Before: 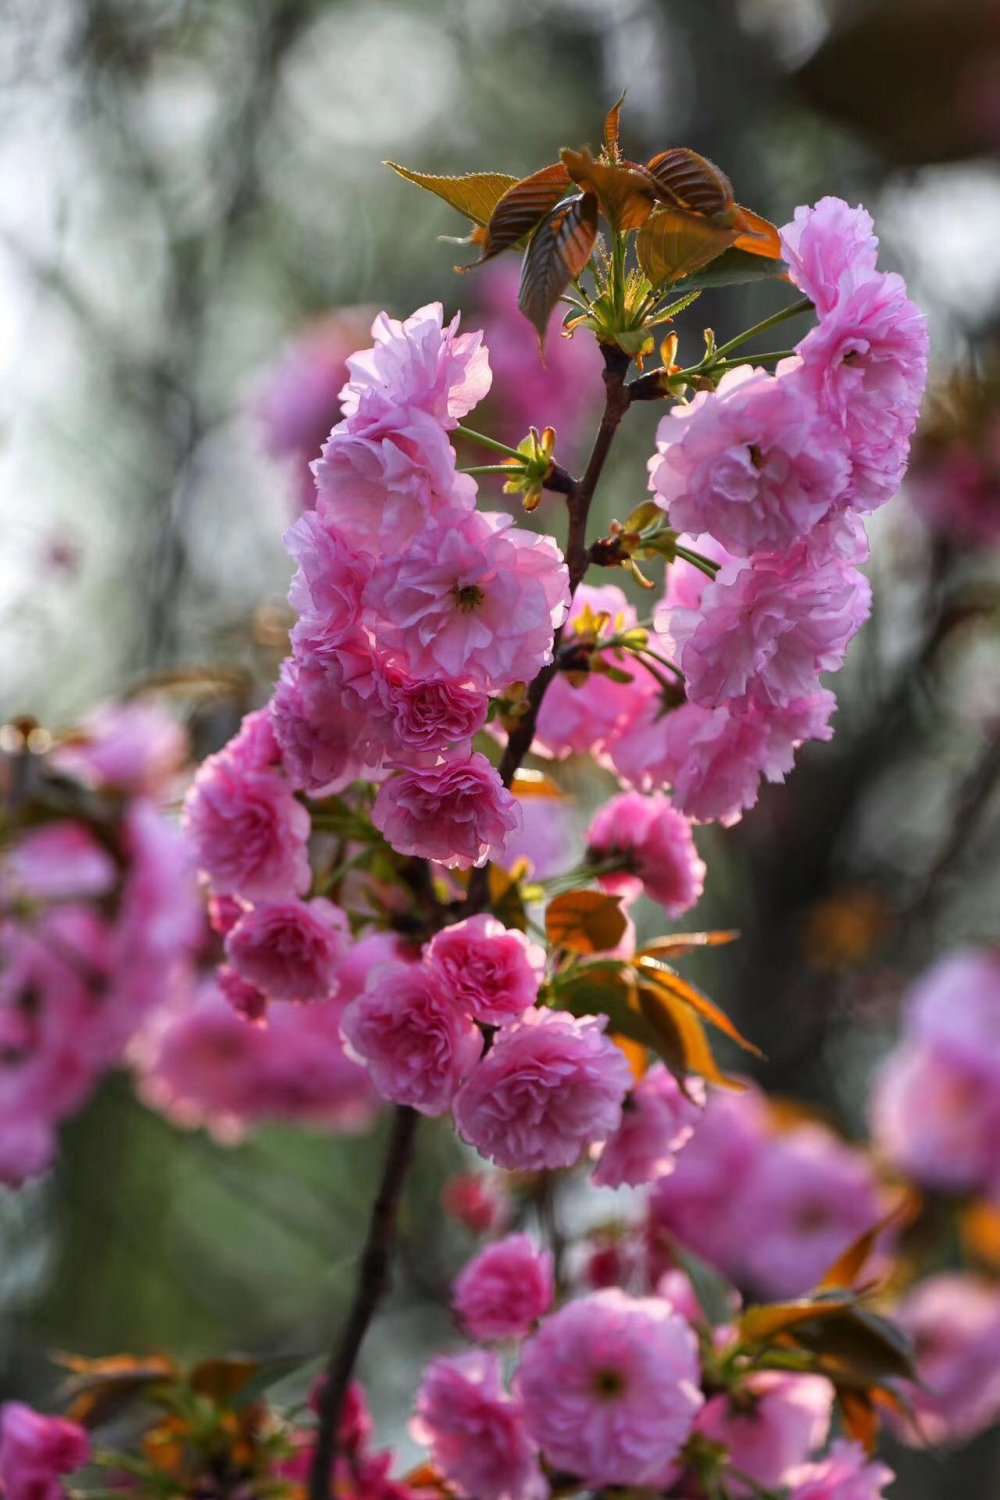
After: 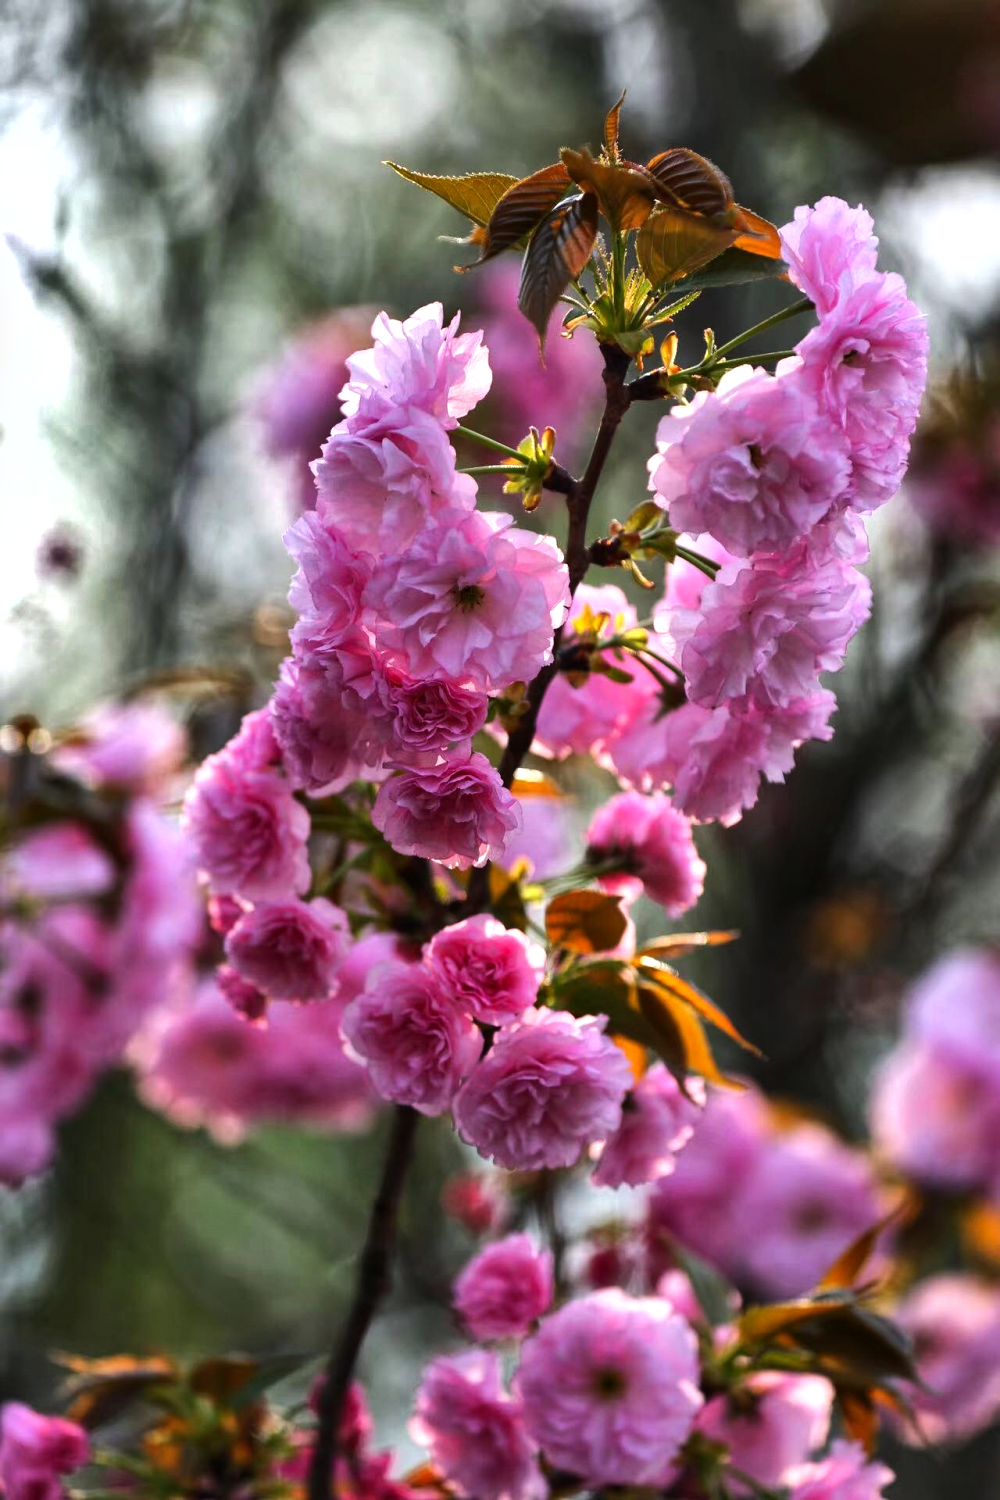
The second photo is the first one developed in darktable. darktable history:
tone equalizer: -8 EV -0.75 EV, -7 EV -0.7 EV, -6 EV -0.6 EV, -5 EV -0.4 EV, -3 EV 0.4 EV, -2 EV 0.6 EV, -1 EV 0.7 EV, +0 EV 0.75 EV, edges refinement/feathering 500, mask exposure compensation -1.57 EV, preserve details no
shadows and highlights: white point adjustment -3.64, highlights -63.34, highlights color adjustment 42%, soften with gaussian
